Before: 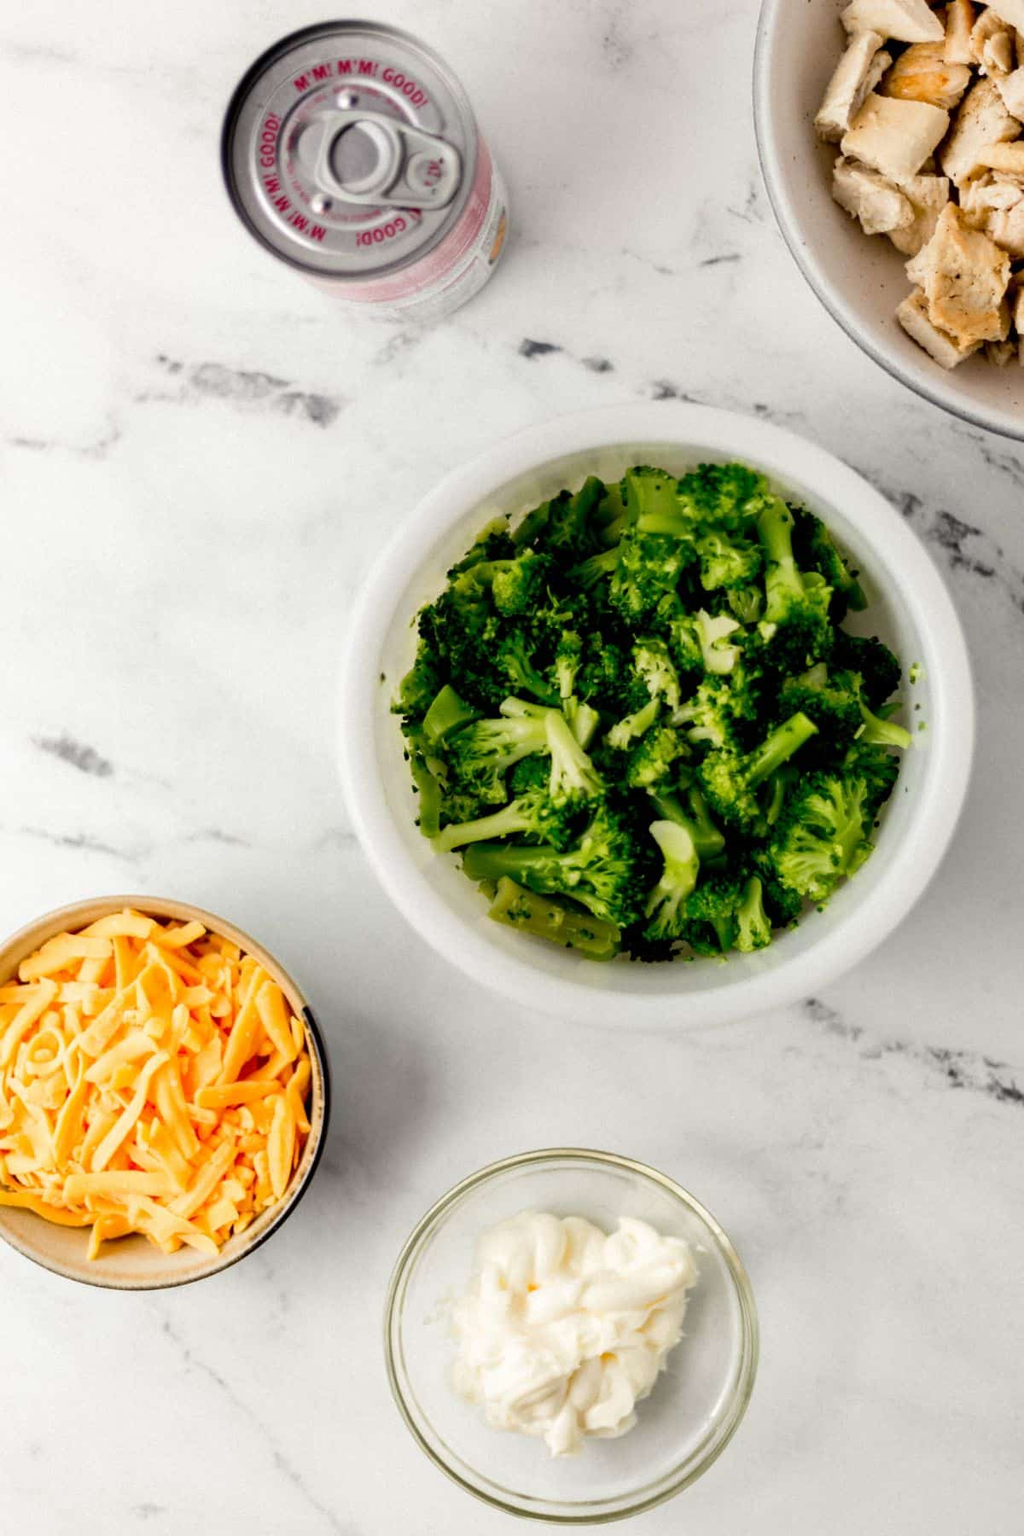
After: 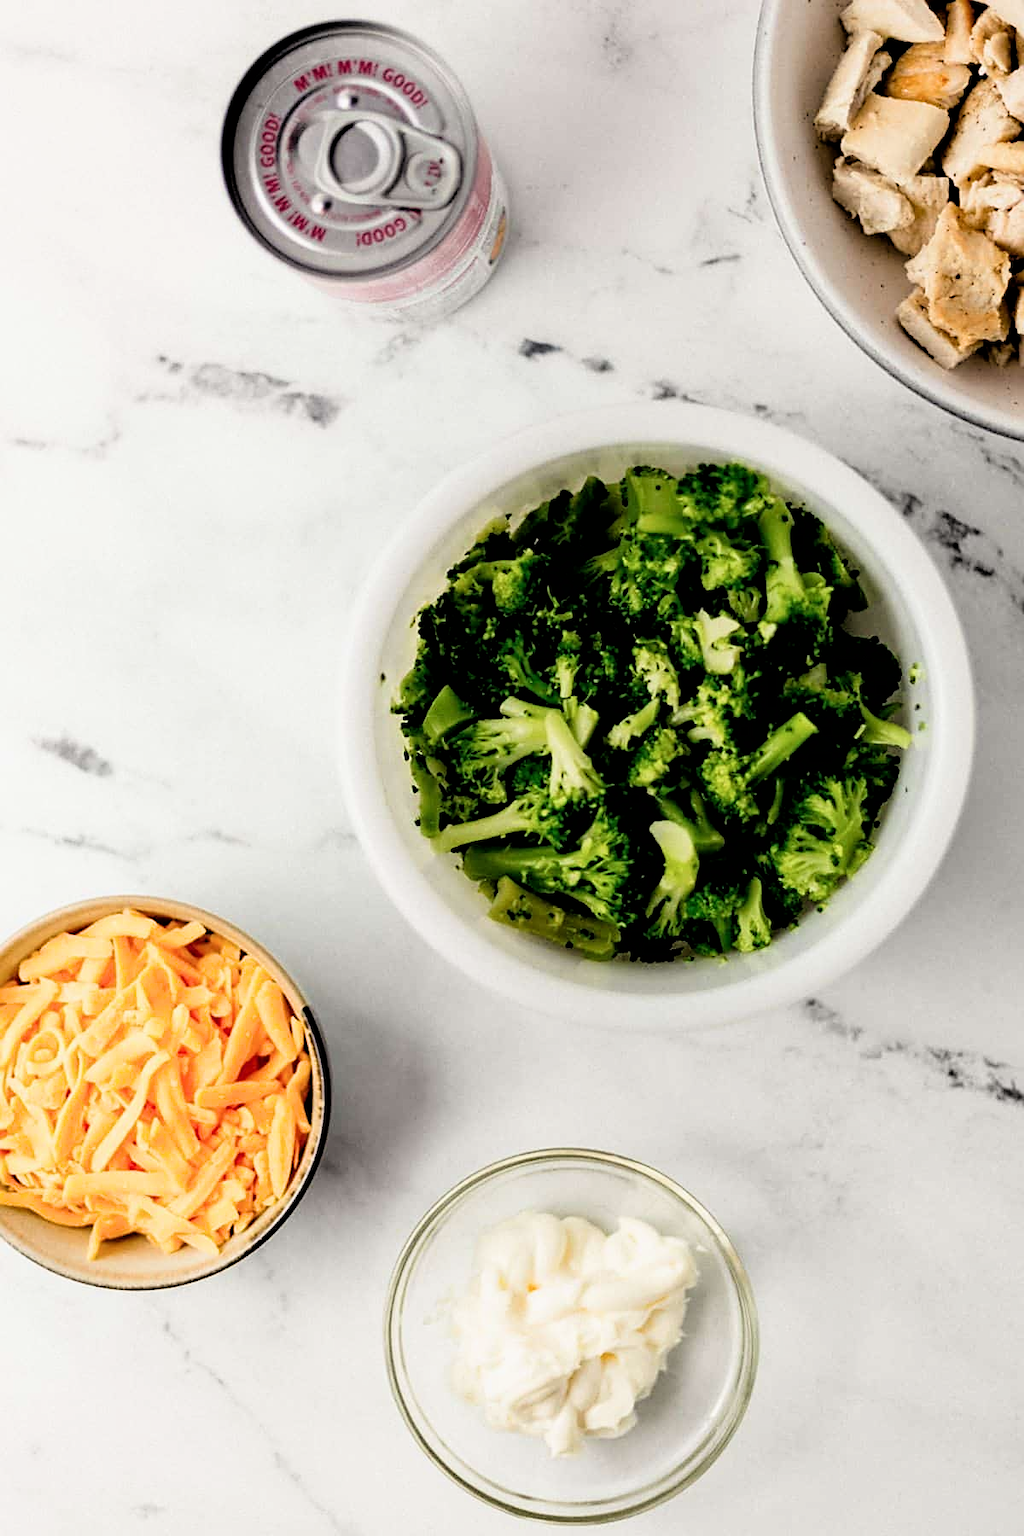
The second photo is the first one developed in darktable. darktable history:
tone equalizer: smoothing diameter 2.2%, edges refinement/feathering 20.72, mask exposure compensation -1.57 EV, filter diffusion 5
sharpen: on, module defaults
filmic rgb: black relative exposure -3.69 EV, white relative exposure 2.77 EV, dynamic range scaling -5.9%, hardness 3.03
